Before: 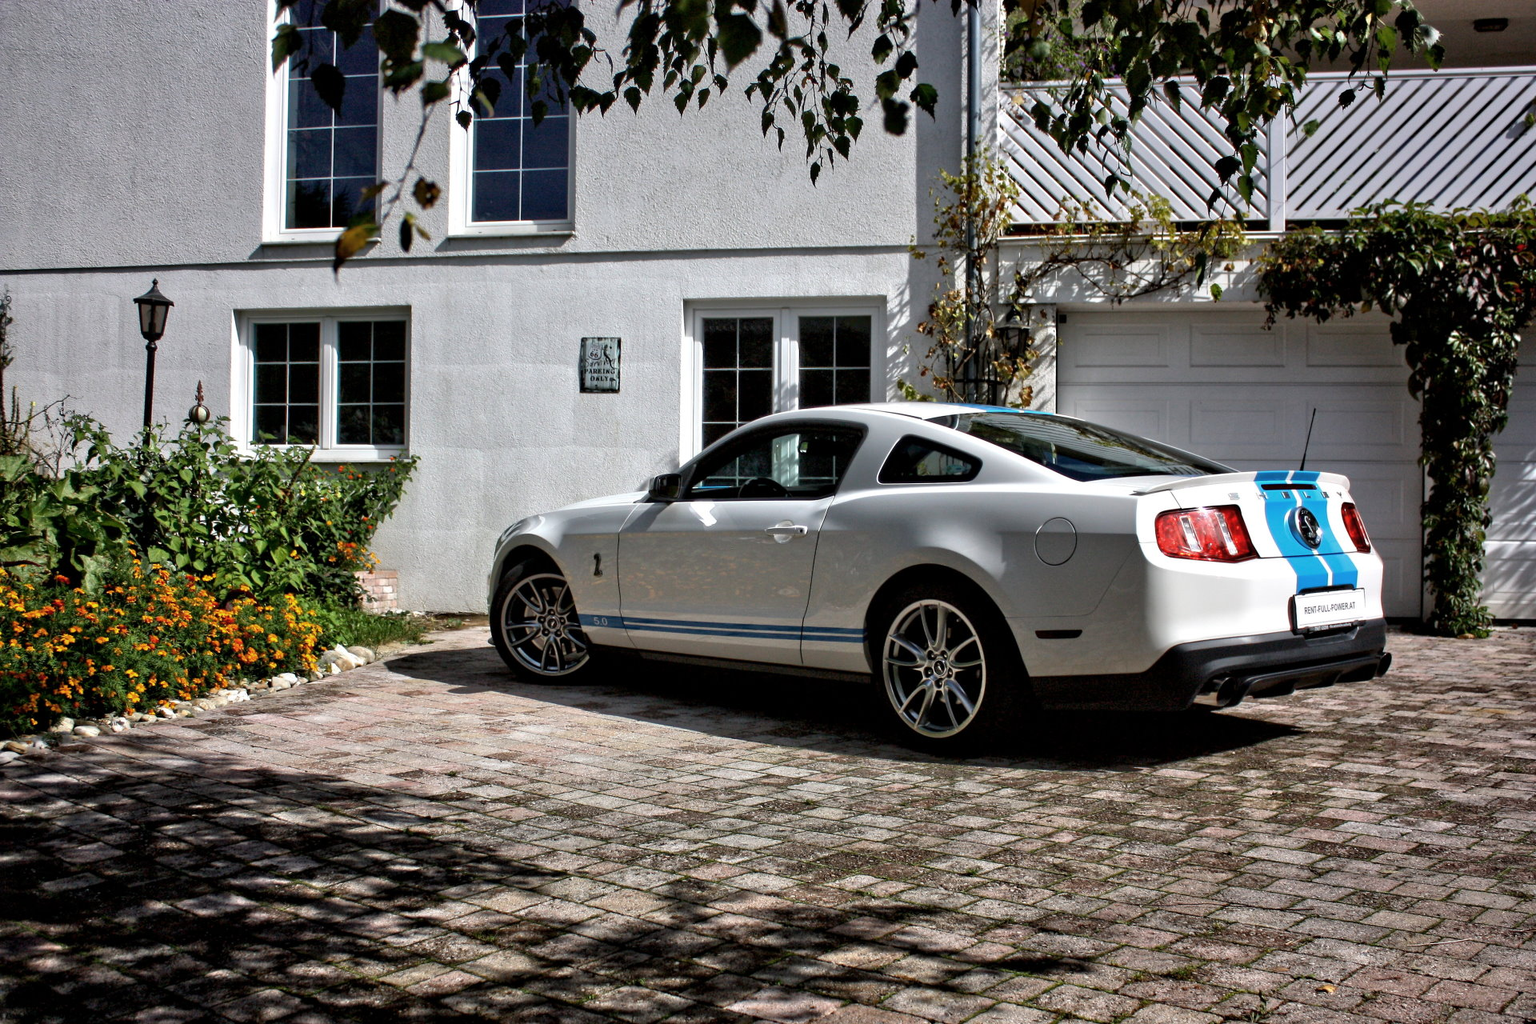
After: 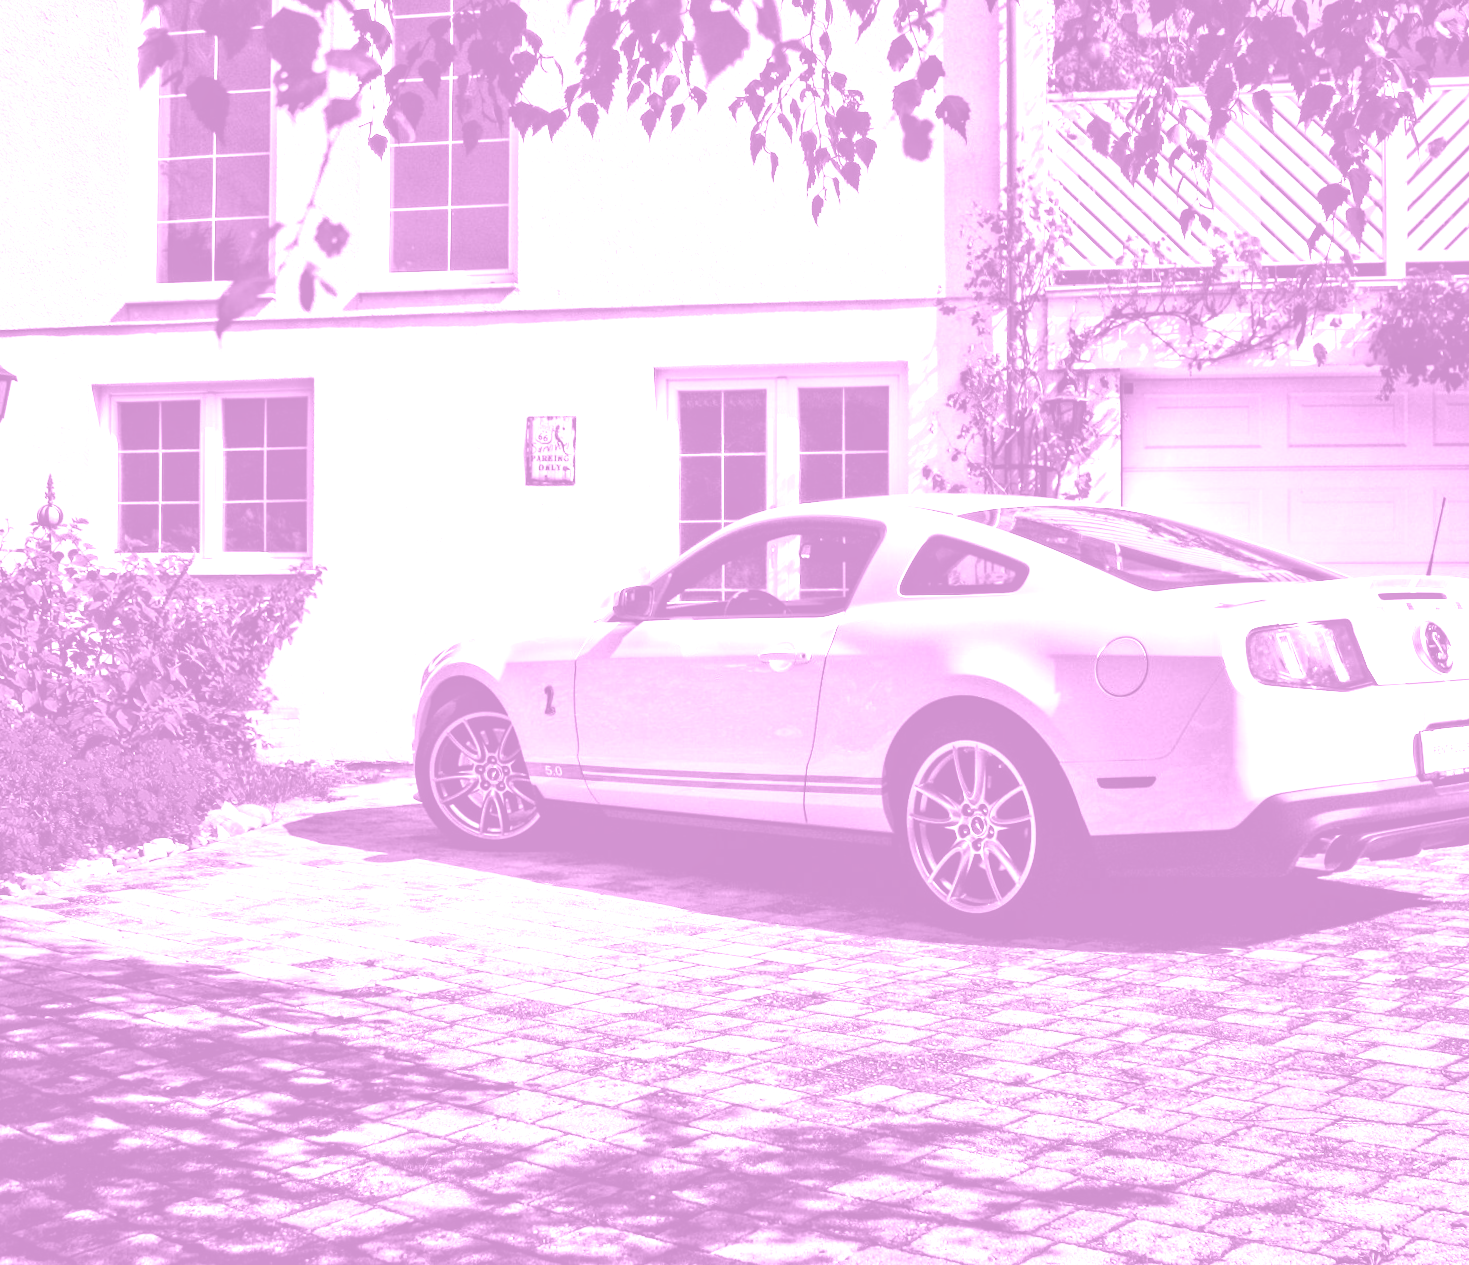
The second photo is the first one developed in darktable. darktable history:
rgb curve: curves: ch0 [(0, 0) (0.284, 0.292) (0.505, 0.644) (1, 1)]; ch1 [(0, 0) (0.284, 0.292) (0.505, 0.644) (1, 1)]; ch2 [(0, 0) (0.284, 0.292) (0.505, 0.644) (1, 1)], compensate middle gray true
white balance: red 0.766, blue 1.537
color zones: curves: ch0 [(0.287, 0.048) (0.493, 0.484) (0.737, 0.816)]; ch1 [(0, 0) (0.143, 0) (0.286, 0) (0.429, 0) (0.571, 0) (0.714, 0) (0.857, 0)]
rotate and perspective: rotation -0.45°, automatic cropping original format, crop left 0.008, crop right 0.992, crop top 0.012, crop bottom 0.988
local contrast: on, module defaults
colorize: hue 331.2°, saturation 75%, source mix 30.28%, lightness 70.52%, version 1
crop: left 9.88%, right 12.664%
